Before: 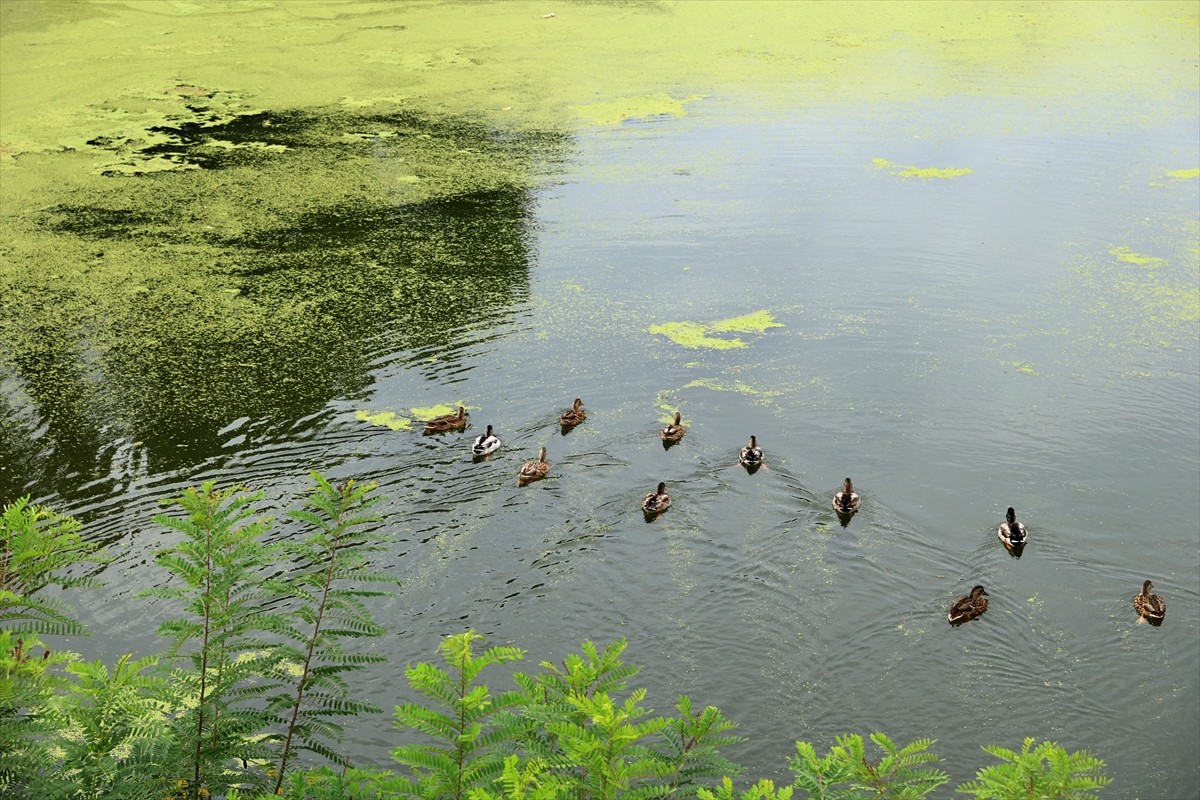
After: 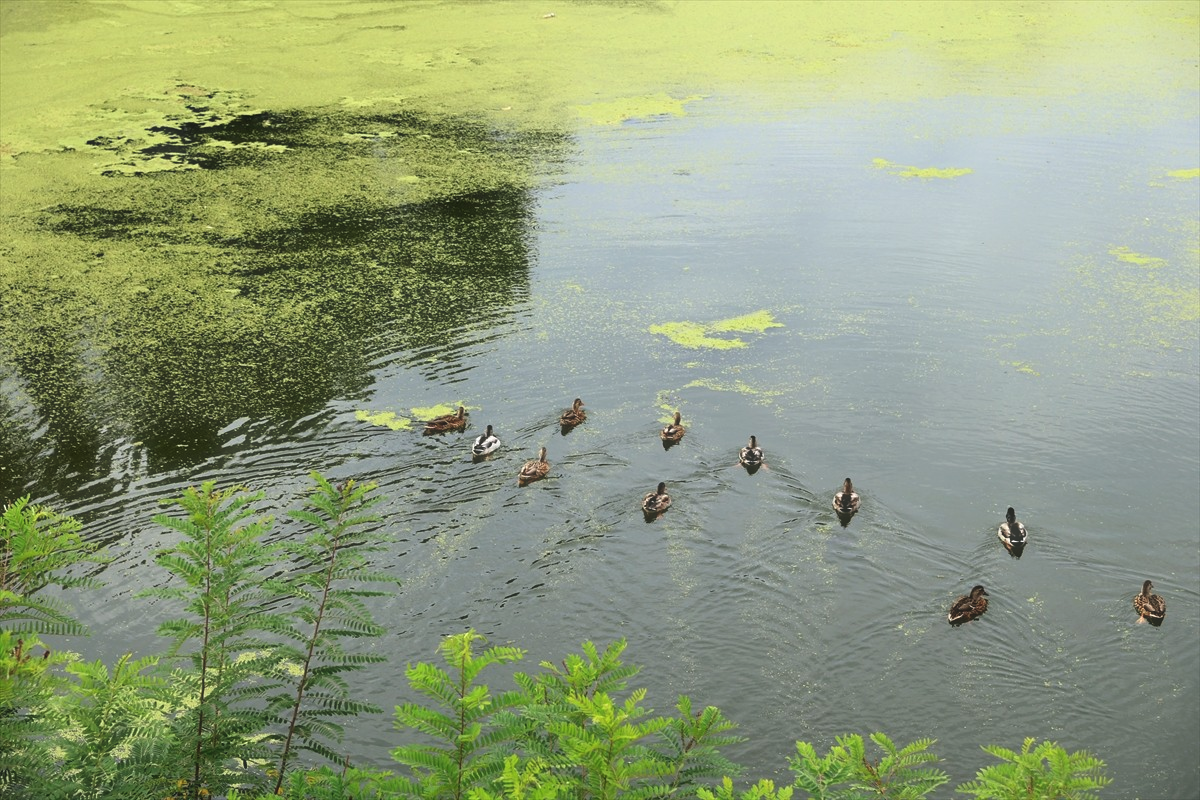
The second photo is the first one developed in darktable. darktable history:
haze removal: strength -0.06, compatibility mode true, adaptive false
